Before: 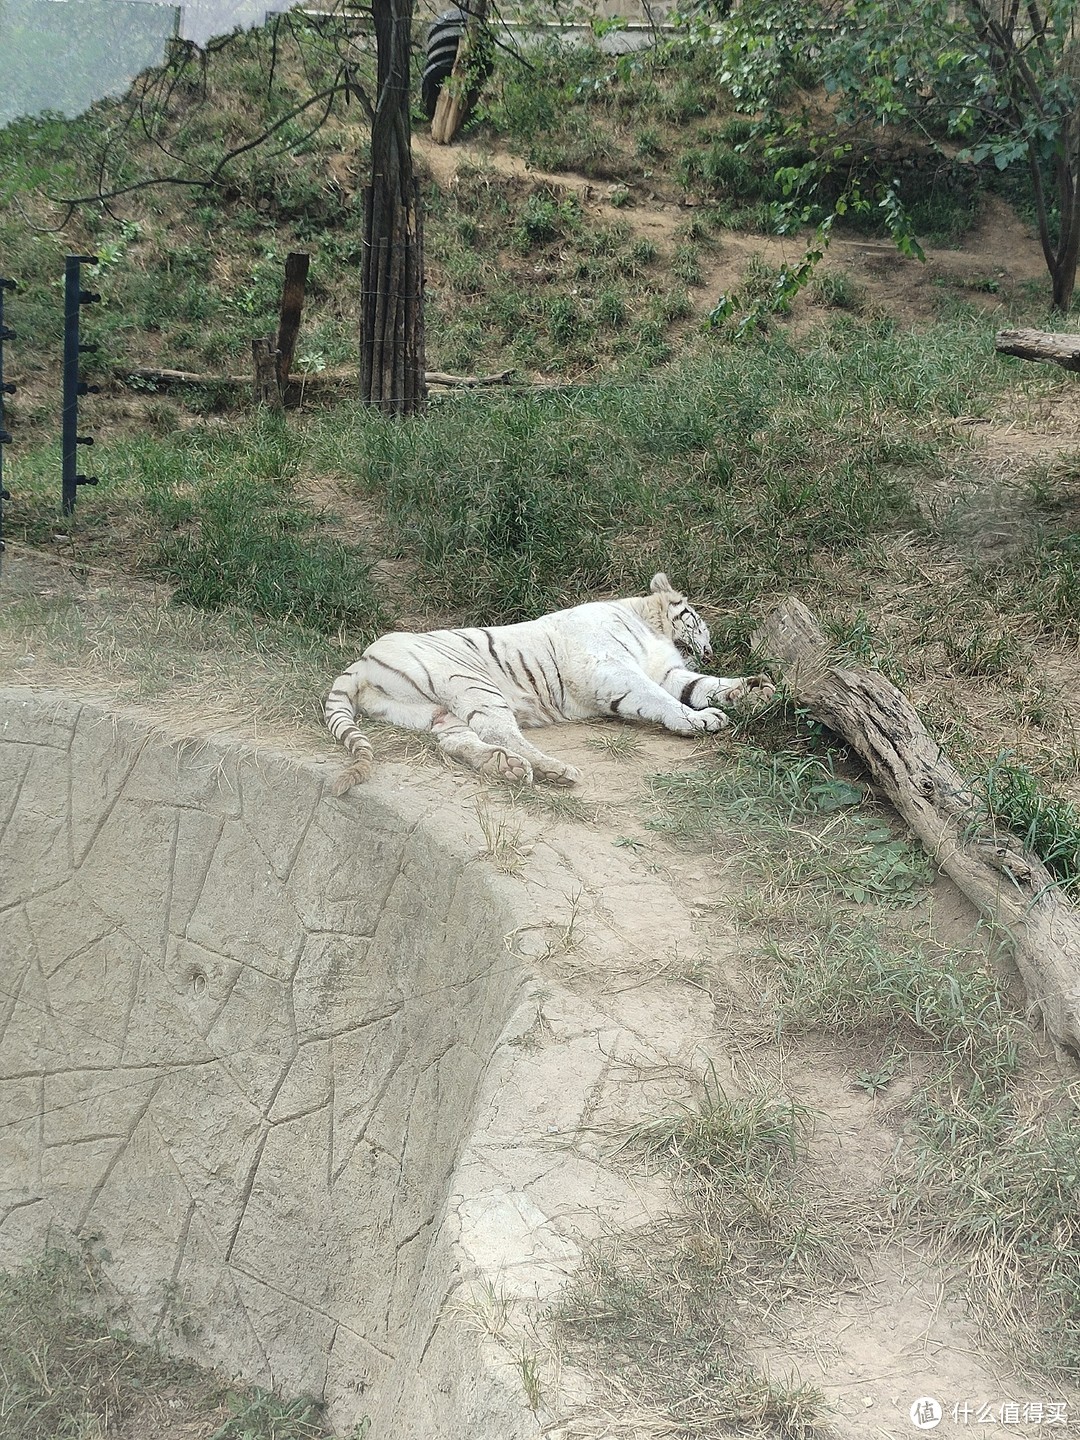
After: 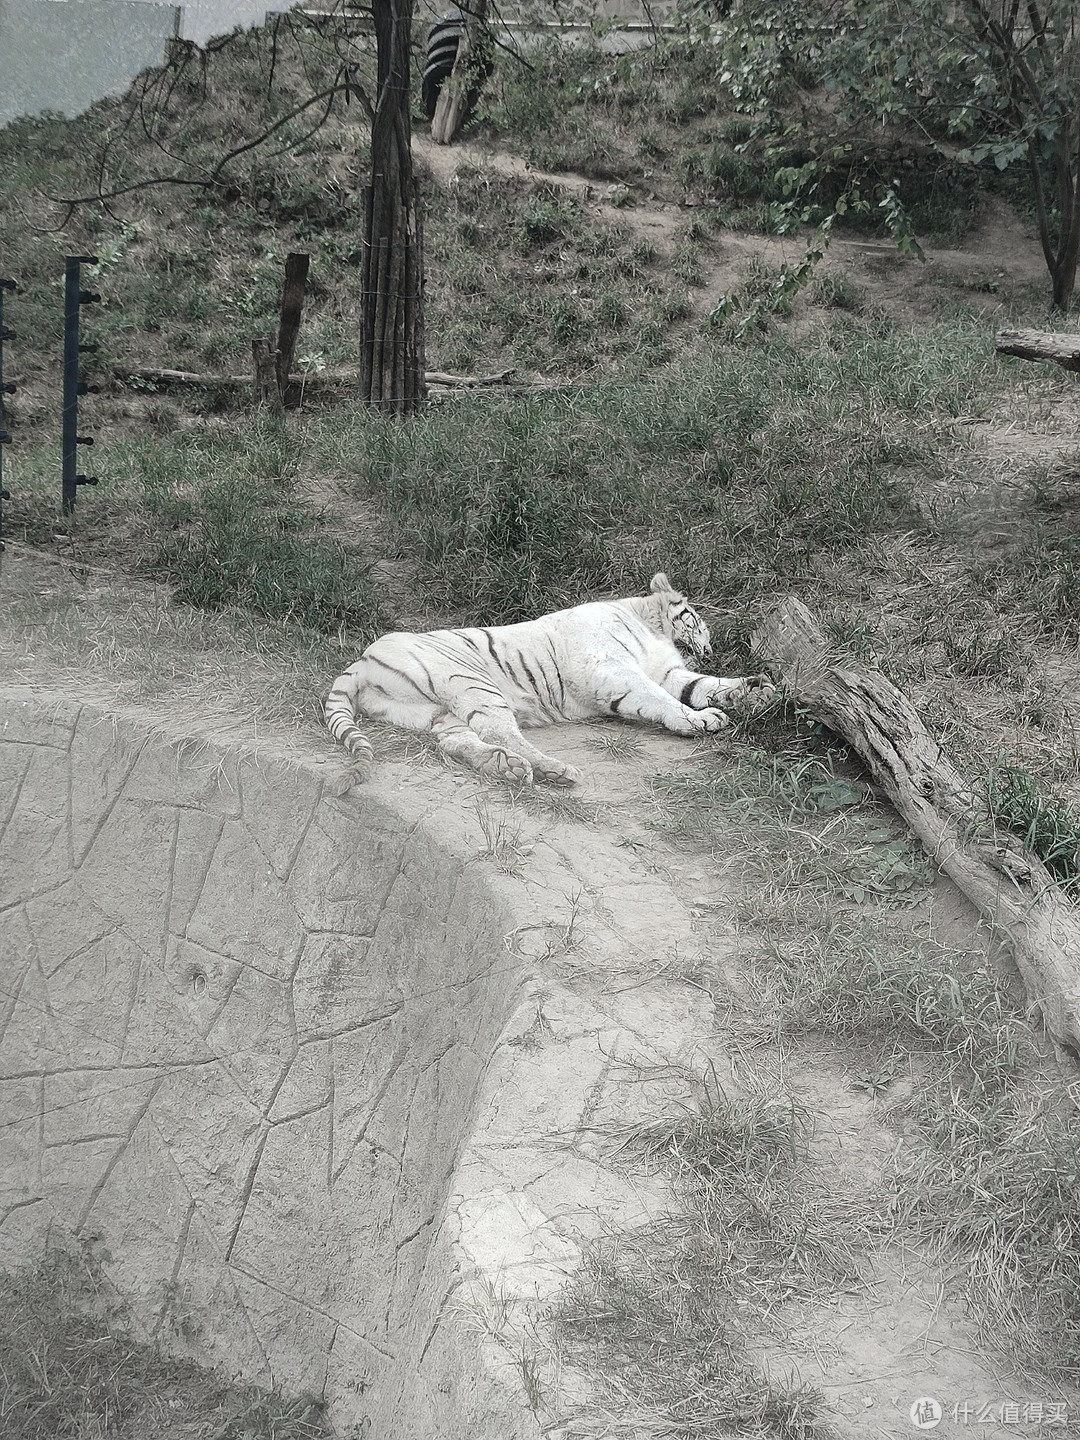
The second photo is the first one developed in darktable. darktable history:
color zones: curves: ch0 [(0, 0.613) (0.01, 0.613) (0.245, 0.448) (0.498, 0.529) (0.642, 0.665) (0.879, 0.777) (0.99, 0.613)]; ch1 [(0, 0.272) (0.219, 0.127) (0.724, 0.346)]
vignetting: fall-off radius 60.92%
